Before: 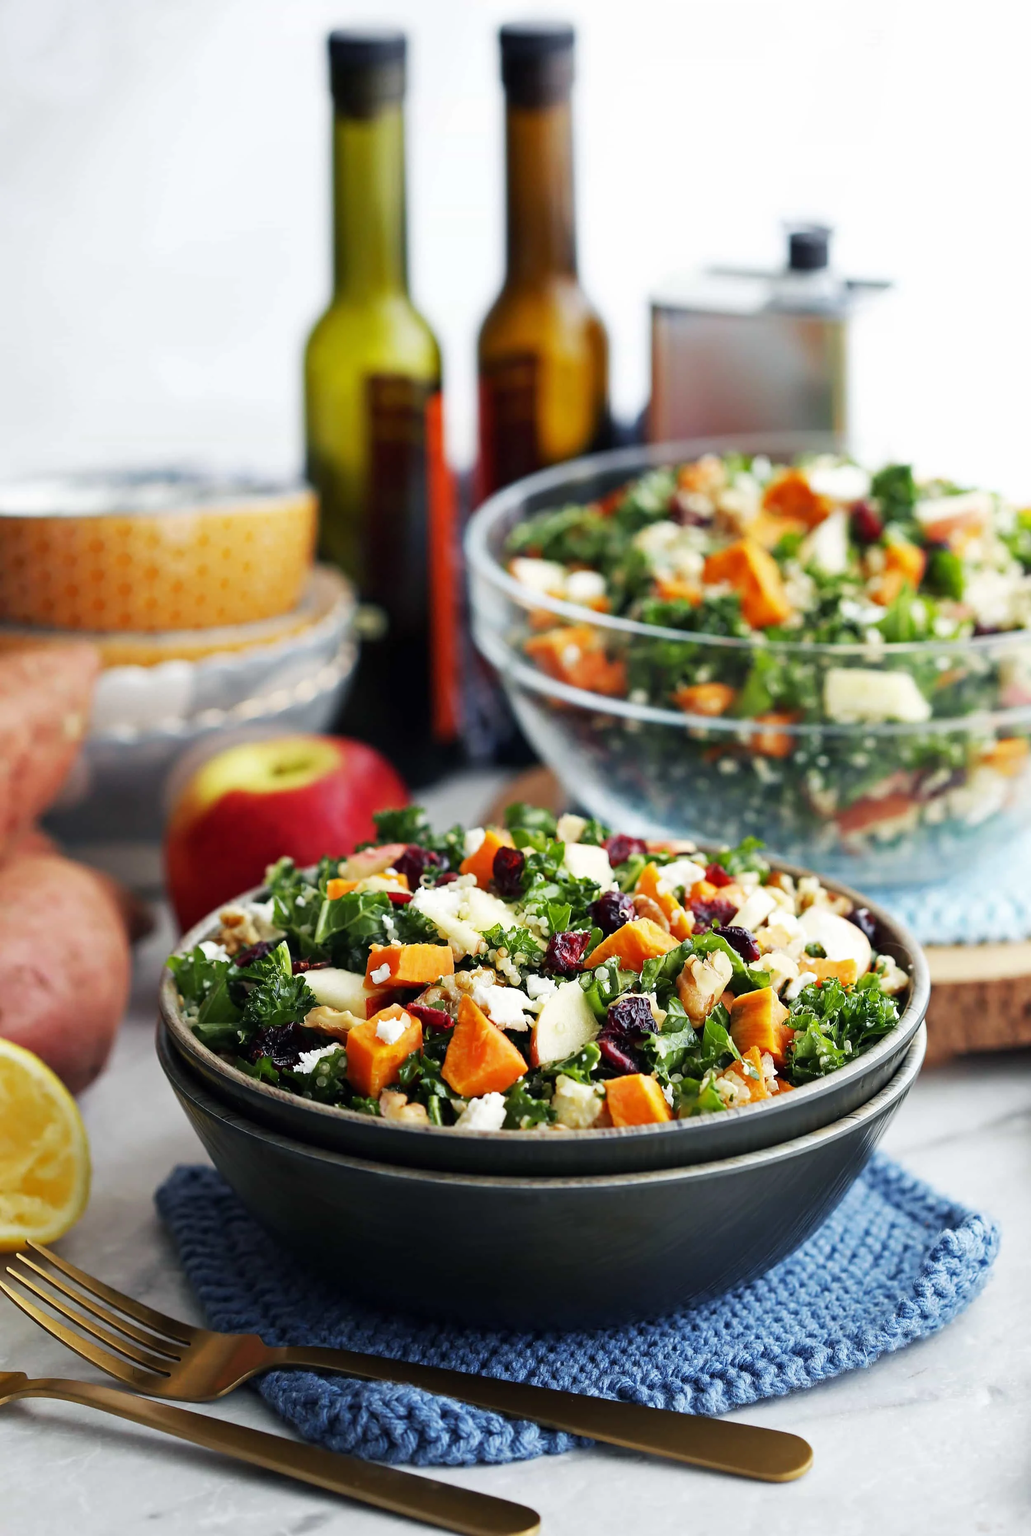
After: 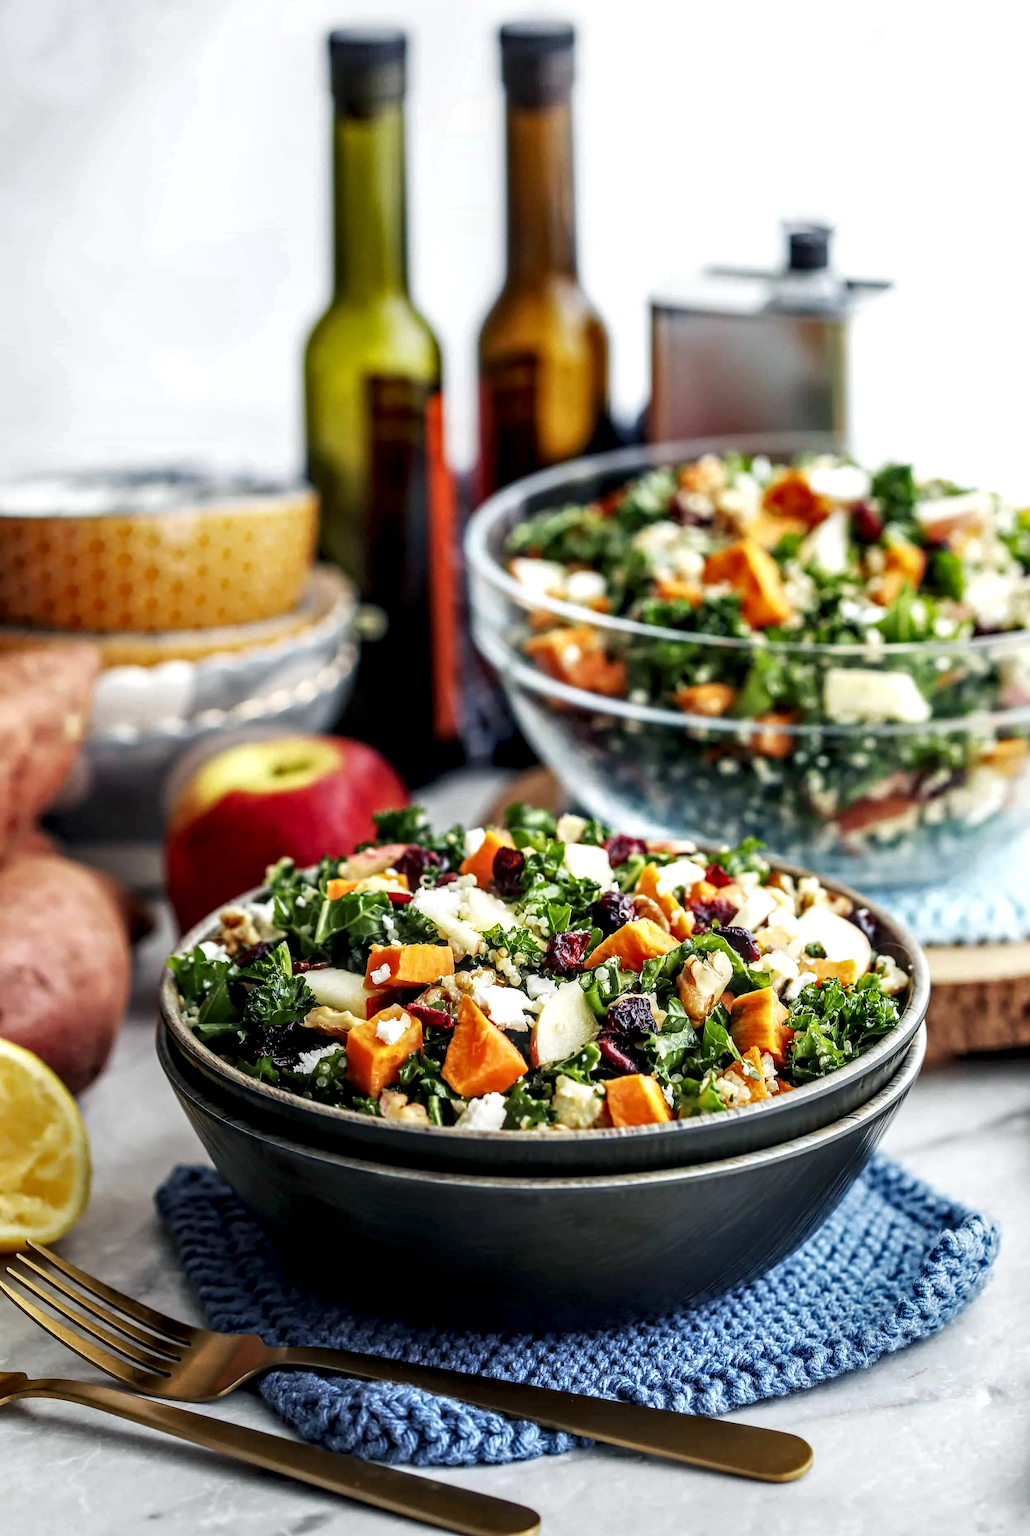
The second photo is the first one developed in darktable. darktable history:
local contrast: highlights 5%, shadows 4%, detail 182%
